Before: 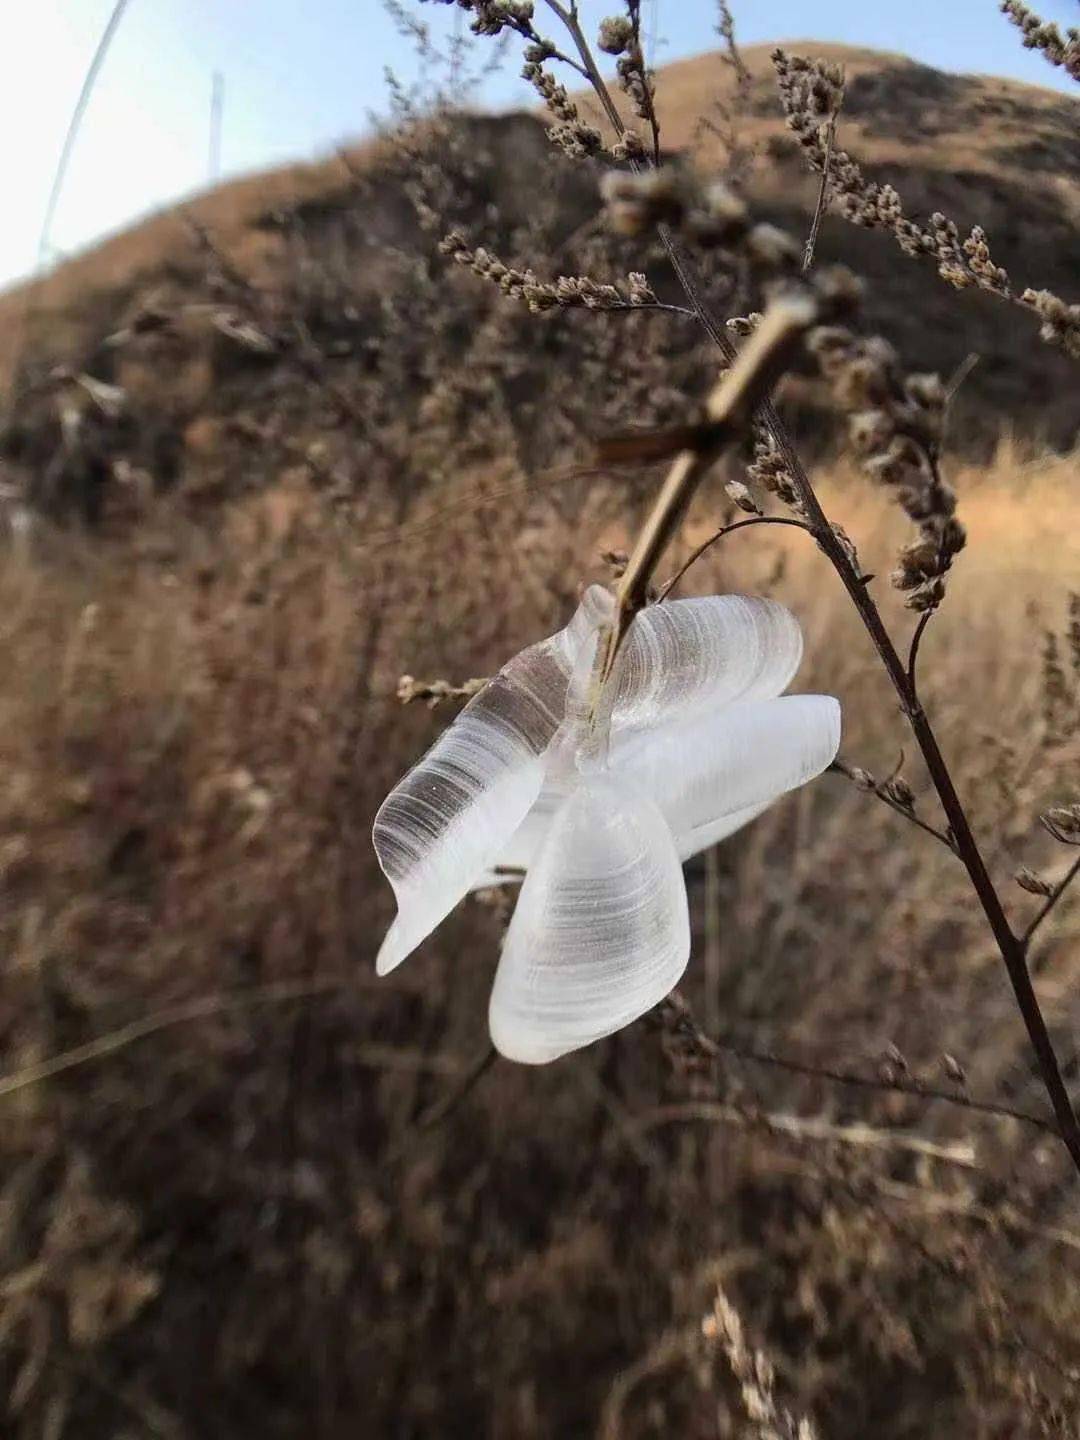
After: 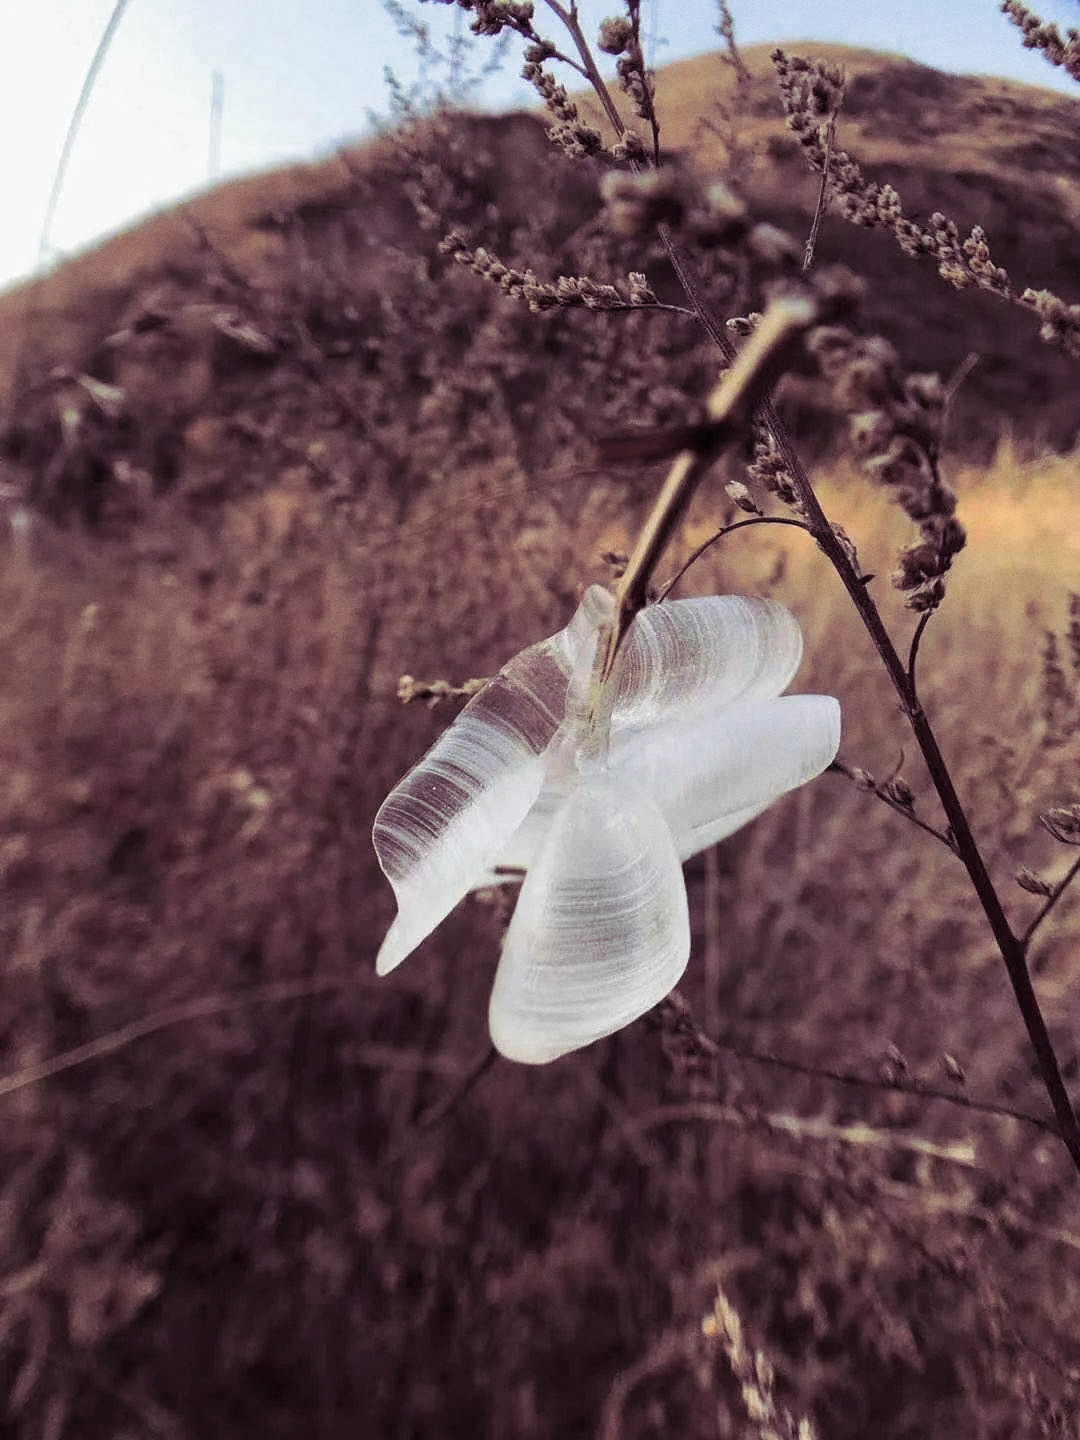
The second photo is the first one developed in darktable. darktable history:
grain: coarseness 0.47 ISO
split-toning: shadows › hue 316.8°, shadows › saturation 0.47, highlights › hue 201.6°, highlights › saturation 0, balance -41.97, compress 28.01%
